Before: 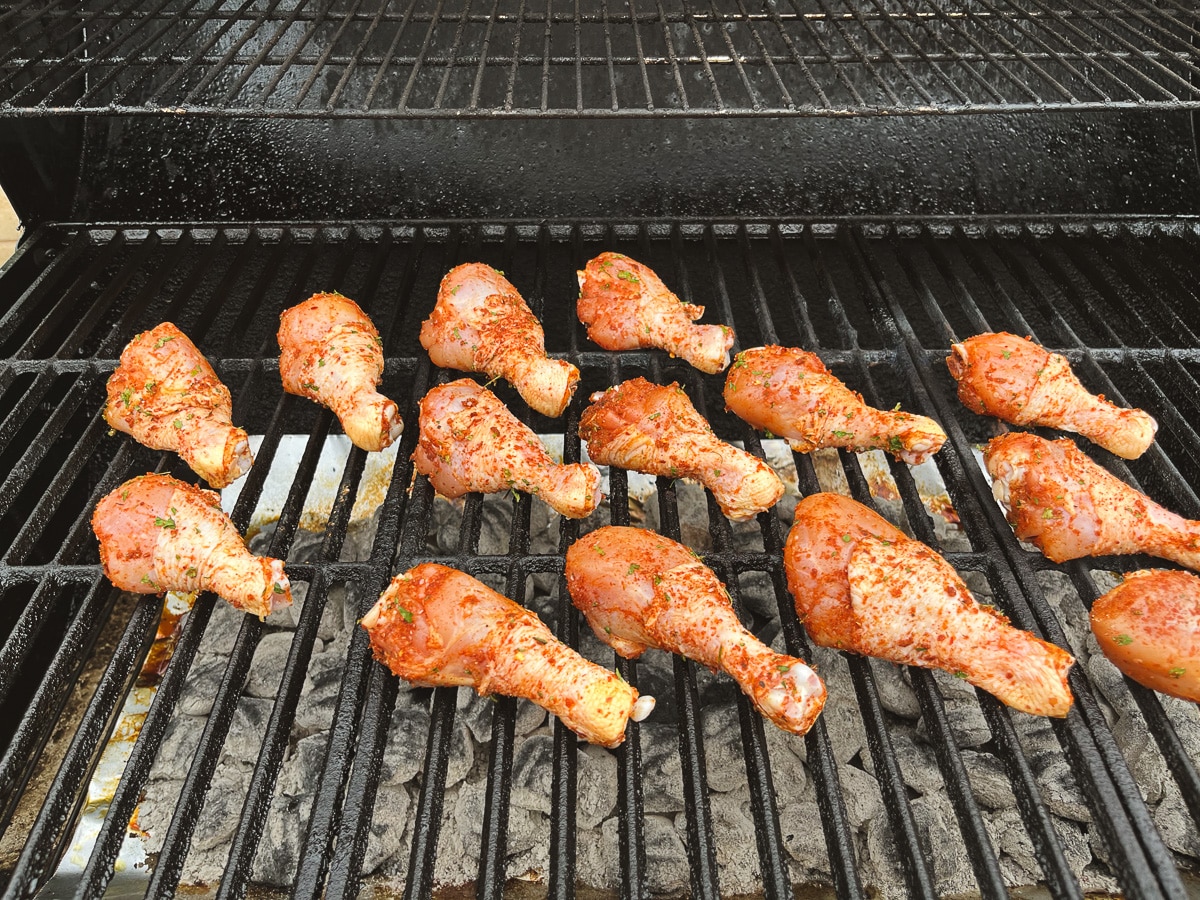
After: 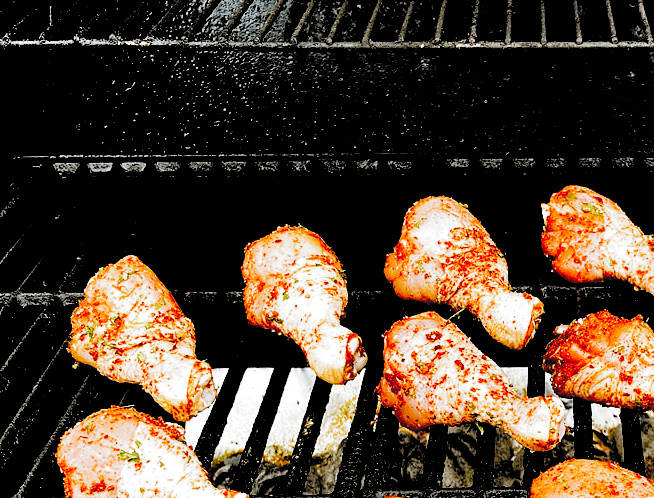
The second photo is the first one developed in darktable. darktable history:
filmic rgb: black relative exposure -1.1 EV, white relative exposure 2.07 EV, hardness 1.59, contrast 2.239, preserve chrominance no, color science v5 (2021), contrast in shadows safe, contrast in highlights safe
crop and rotate: left 3.045%, top 7.479%, right 42.388%, bottom 37.098%
